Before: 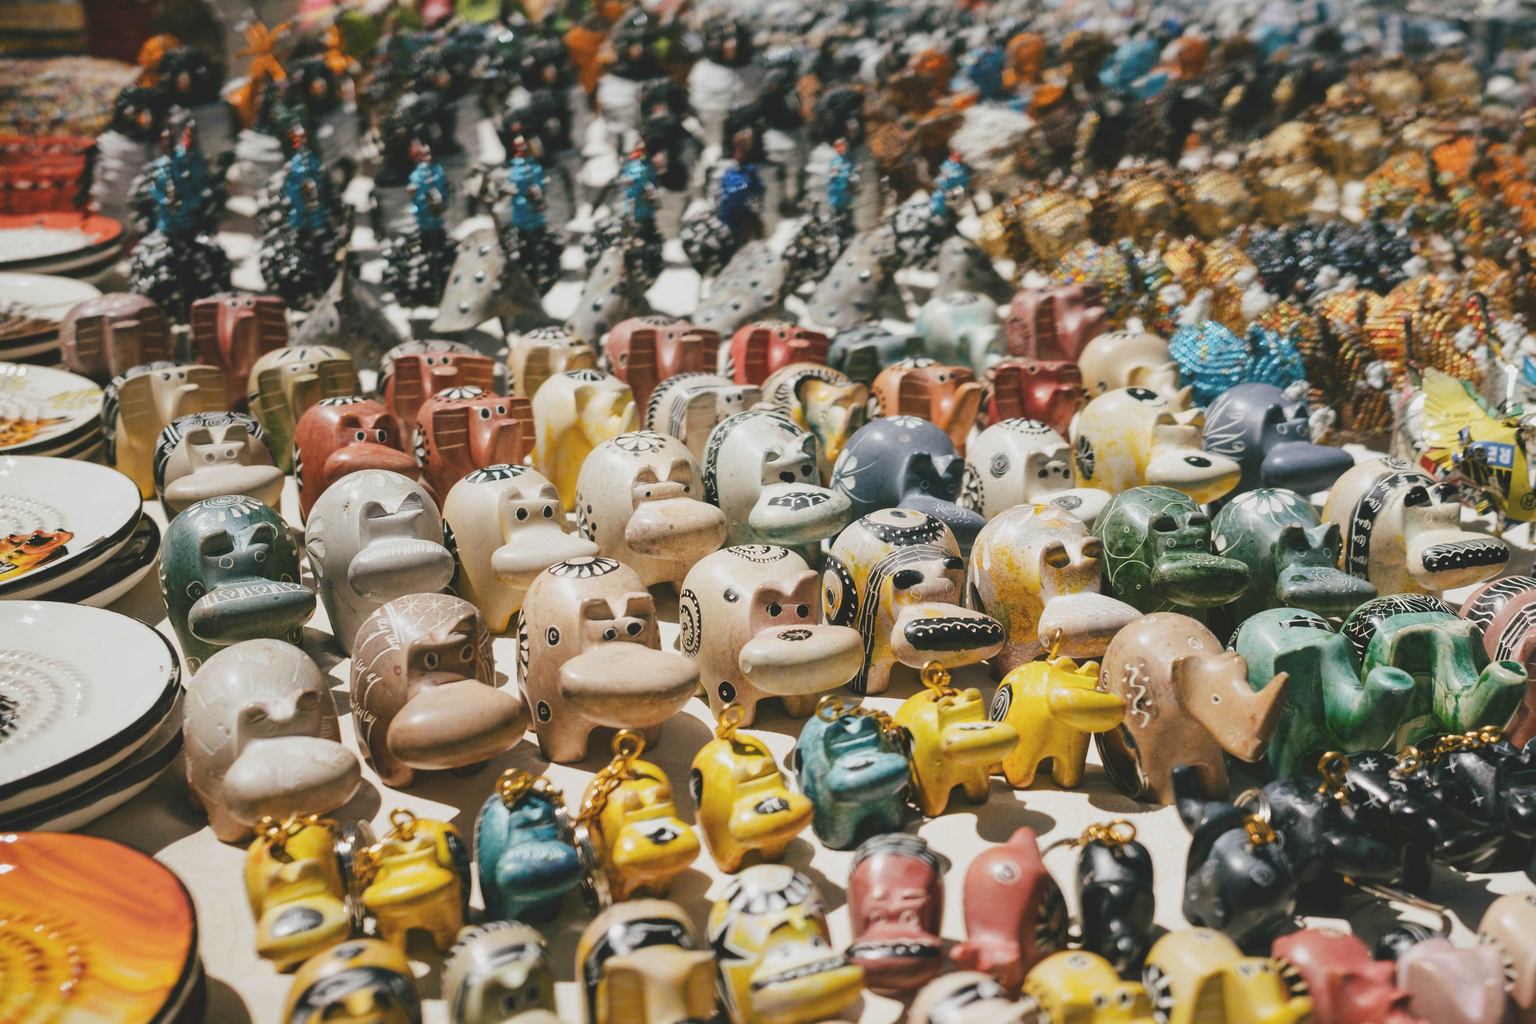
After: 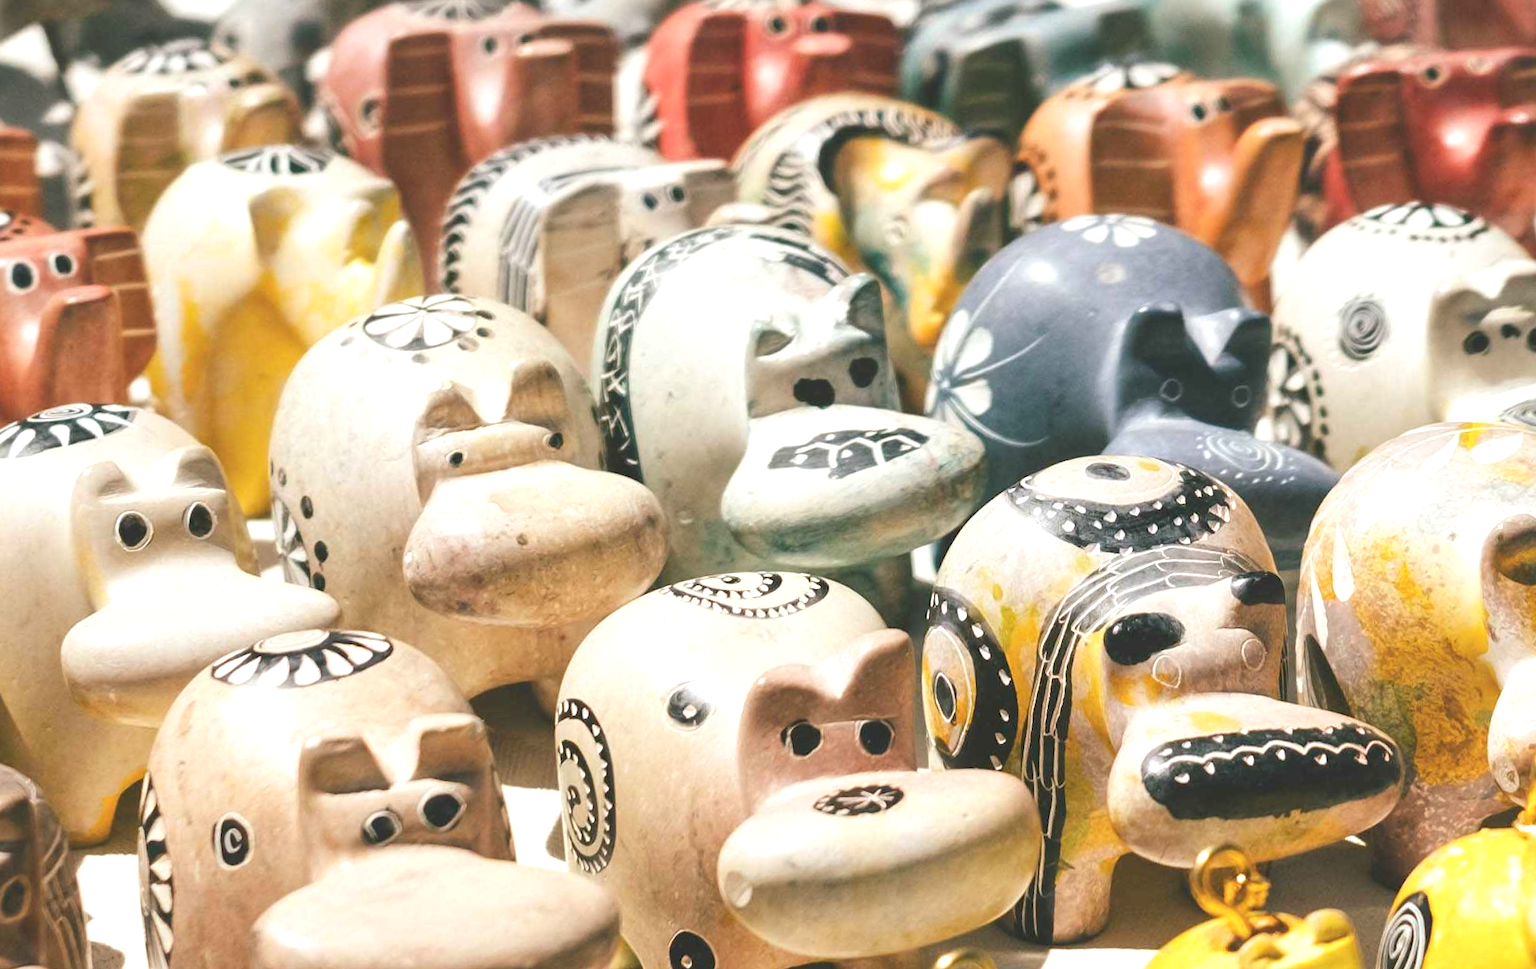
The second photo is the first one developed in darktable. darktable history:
exposure: black level correction 0, exposure 0.7 EV, compensate exposure bias true, compensate highlight preservation false
crop: left 30%, top 30%, right 30%, bottom 30%
rotate and perspective: rotation -3.52°, crop left 0.036, crop right 0.964, crop top 0.081, crop bottom 0.919
